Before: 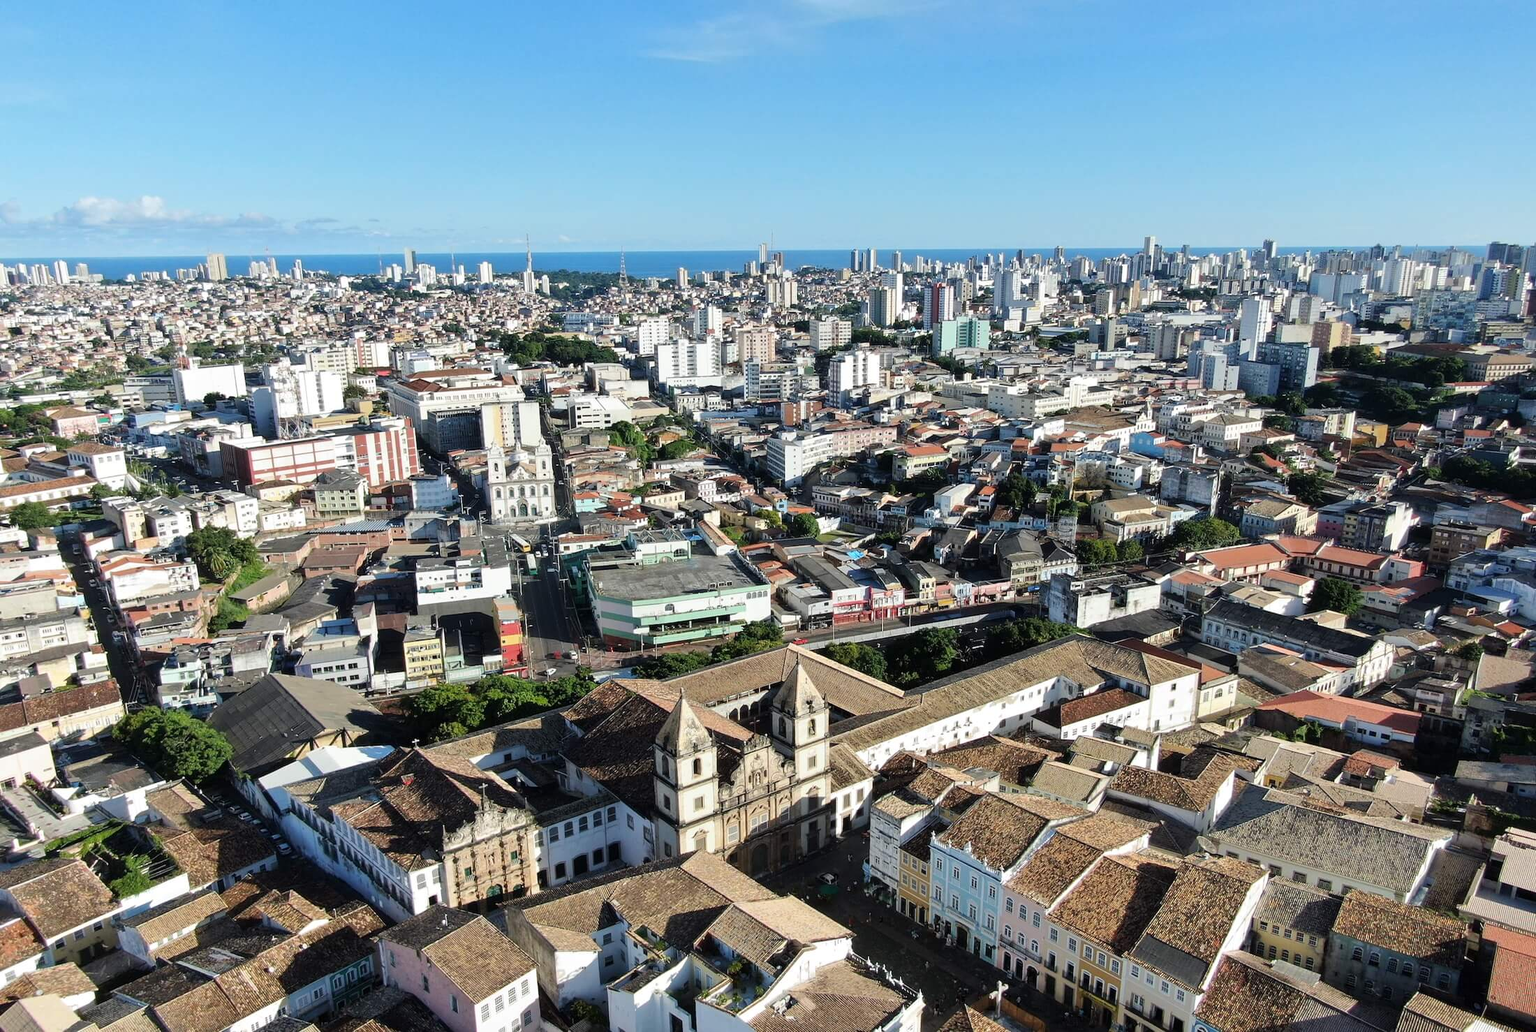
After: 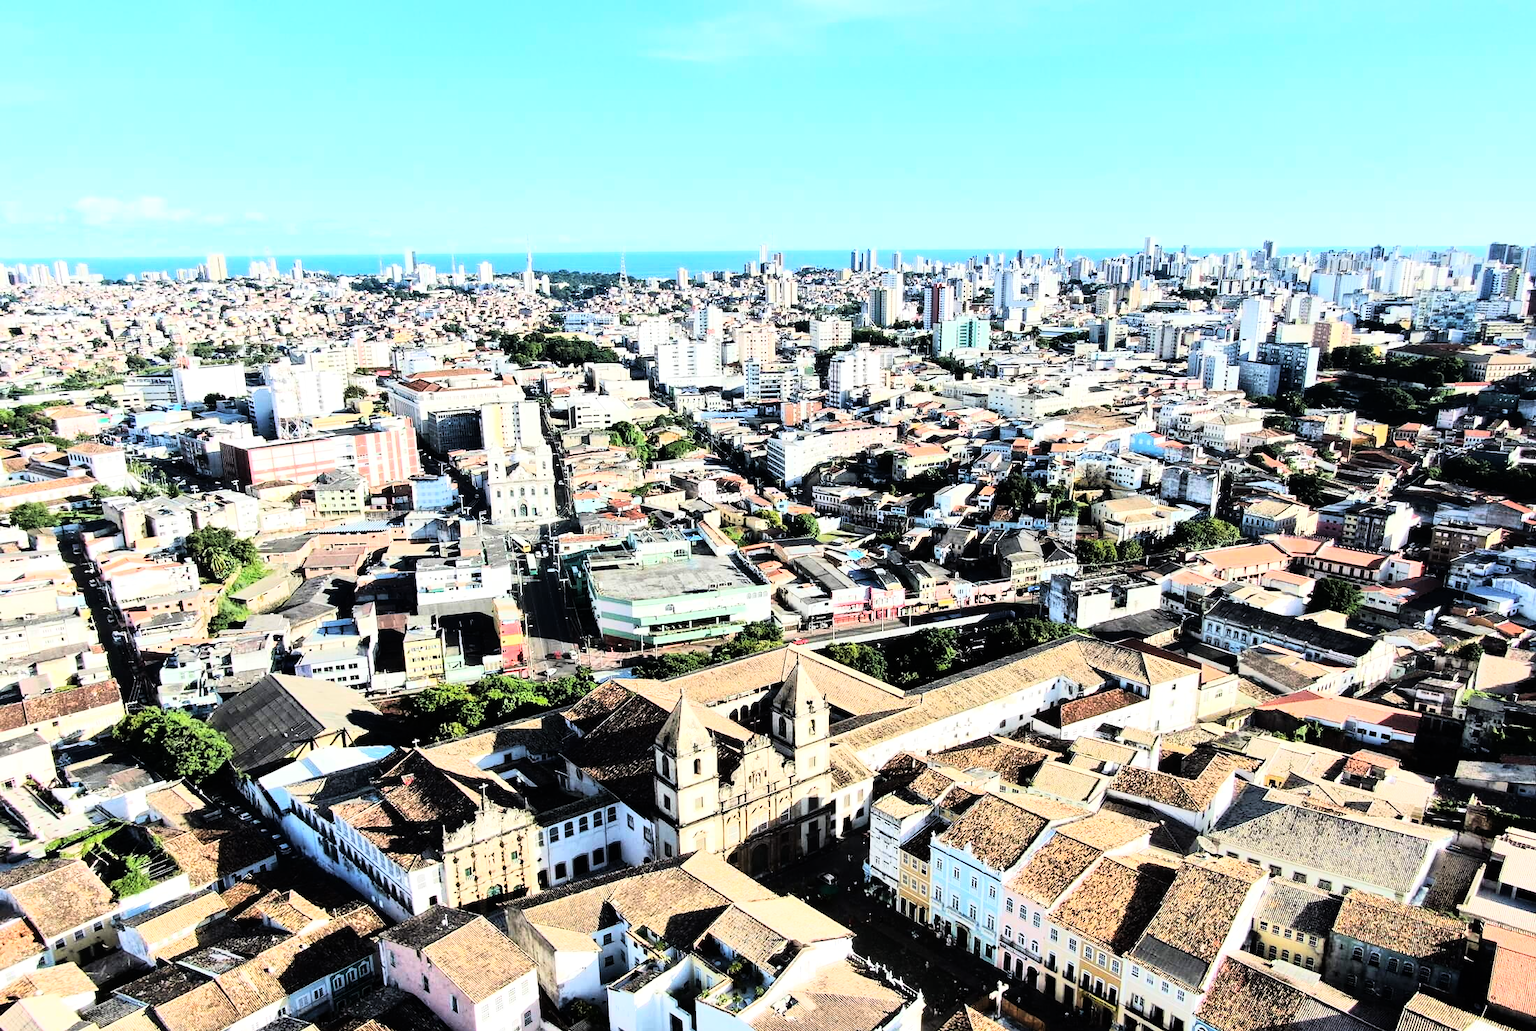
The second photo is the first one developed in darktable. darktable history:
rgb curve: curves: ch0 [(0, 0) (0.21, 0.15) (0.24, 0.21) (0.5, 0.75) (0.75, 0.96) (0.89, 0.99) (1, 1)]; ch1 [(0, 0.02) (0.21, 0.13) (0.25, 0.2) (0.5, 0.67) (0.75, 0.9) (0.89, 0.97) (1, 1)]; ch2 [(0, 0.02) (0.21, 0.13) (0.25, 0.2) (0.5, 0.67) (0.75, 0.9) (0.89, 0.97) (1, 1)], compensate middle gray true
exposure: exposure 0.2 EV, compensate highlight preservation false
shadows and highlights: shadows 52.34, highlights -28.23, soften with gaussian
